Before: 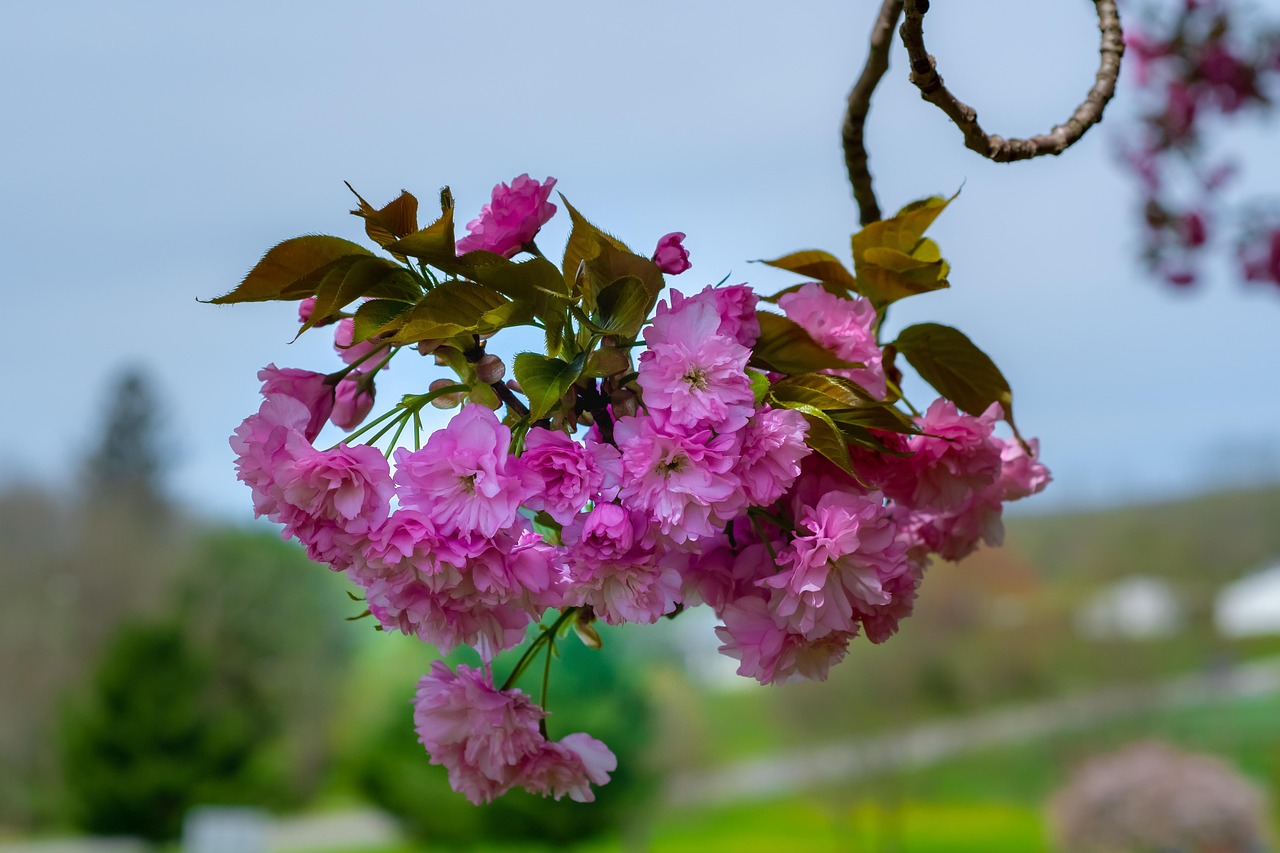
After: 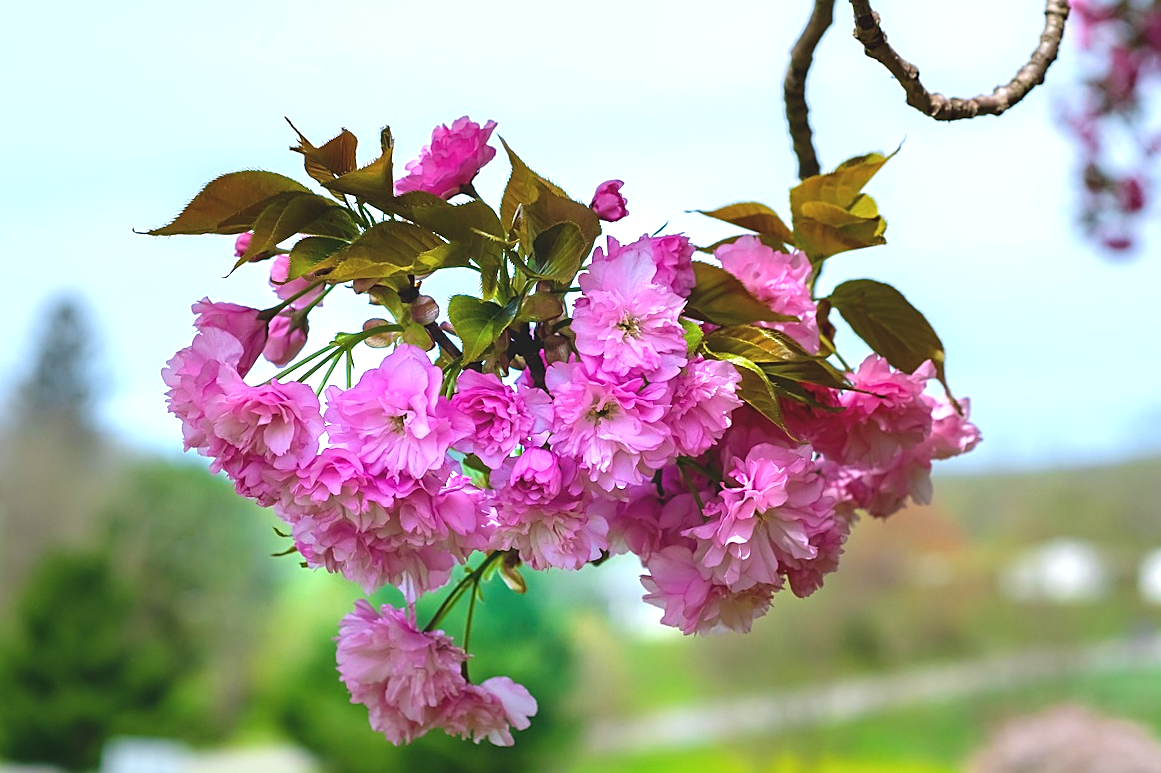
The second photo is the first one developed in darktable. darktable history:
exposure: black level correction -0.005, exposure 1.002 EV, compensate highlight preservation false
sharpen: on, module defaults
crop and rotate: angle -1.96°, left 3.097%, top 4.154%, right 1.586%, bottom 0.529%
